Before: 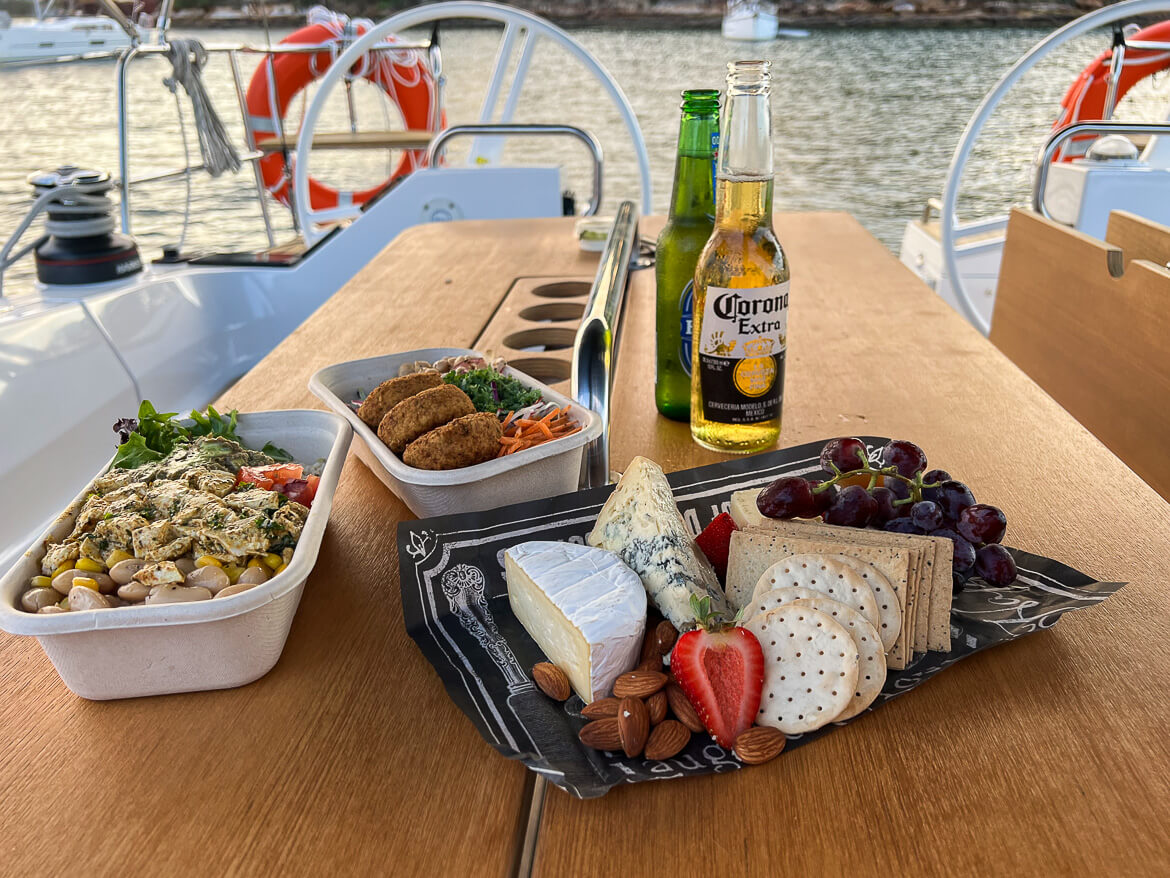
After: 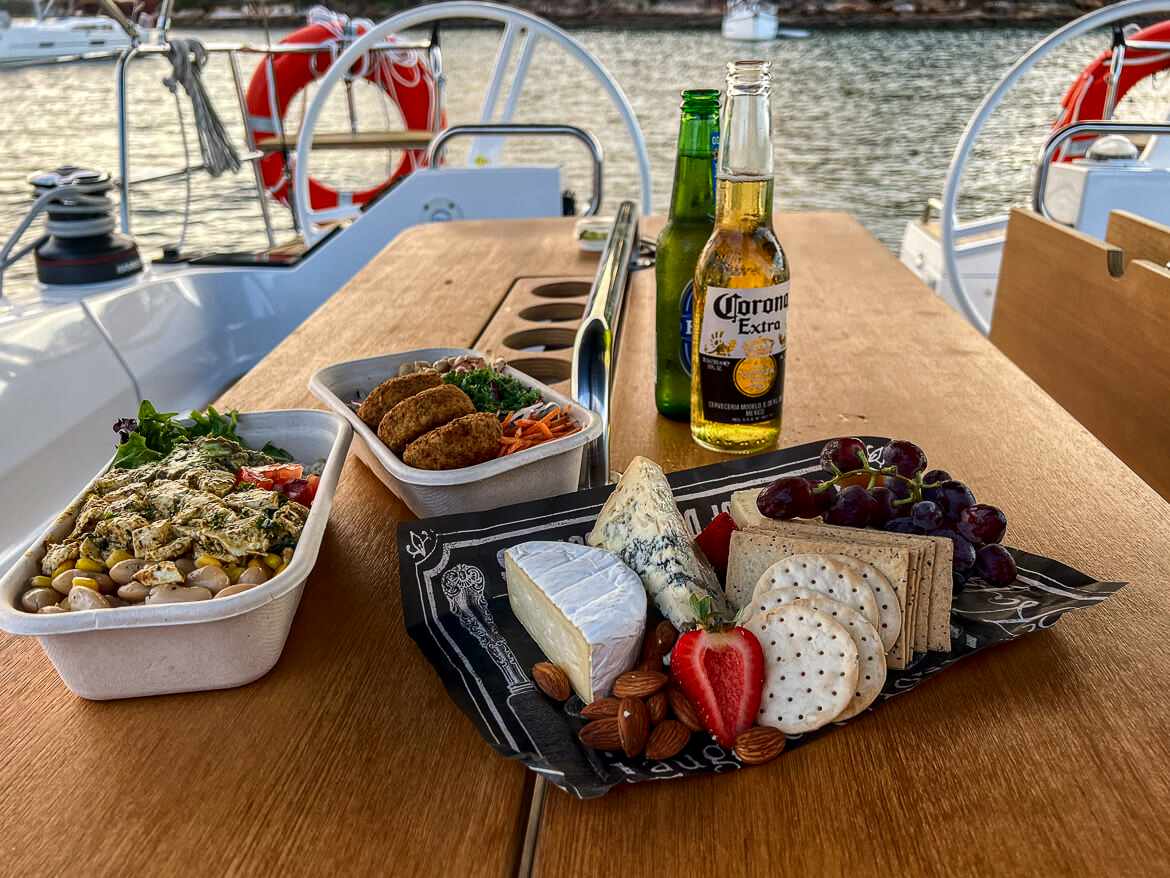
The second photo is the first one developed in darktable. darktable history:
contrast brightness saturation: contrast 0.07, brightness -0.13, saturation 0.06
local contrast: on, module defaults
